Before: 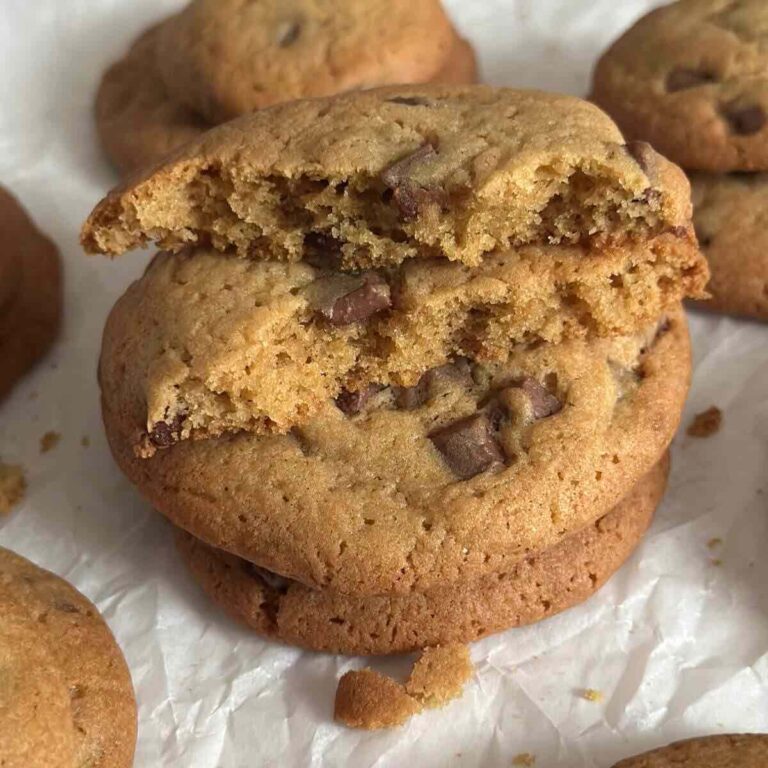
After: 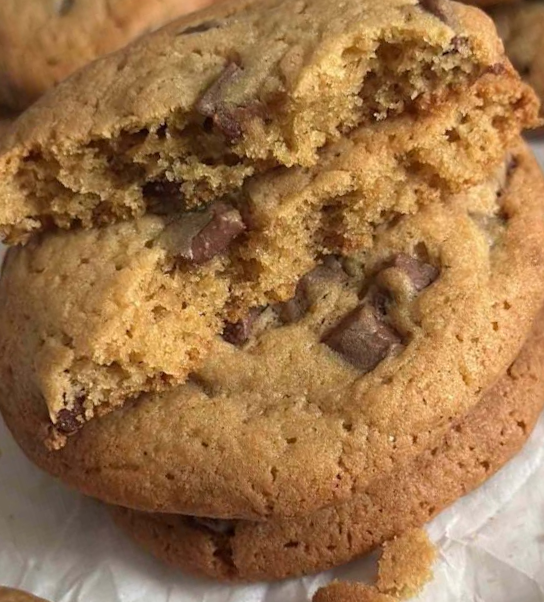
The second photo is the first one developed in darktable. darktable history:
crop and rotate: angle 17.95°, left 6.912%, right 3.831%, bottom 1.15%
